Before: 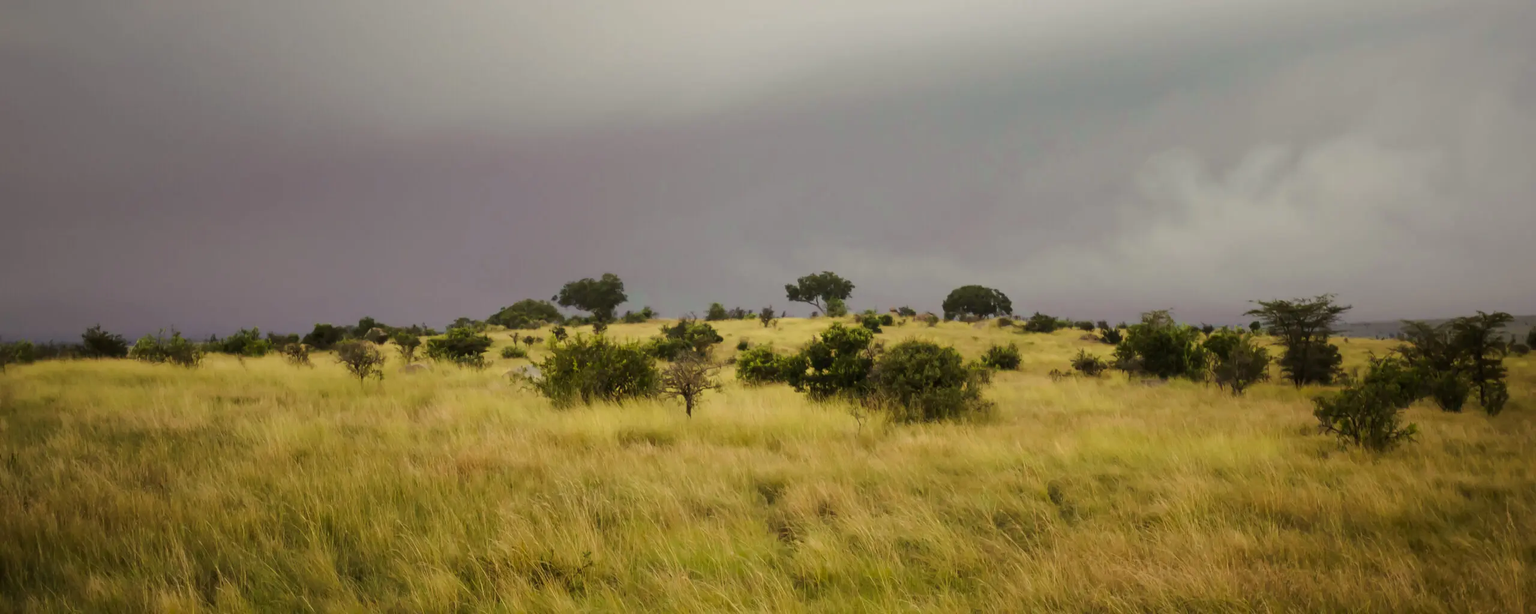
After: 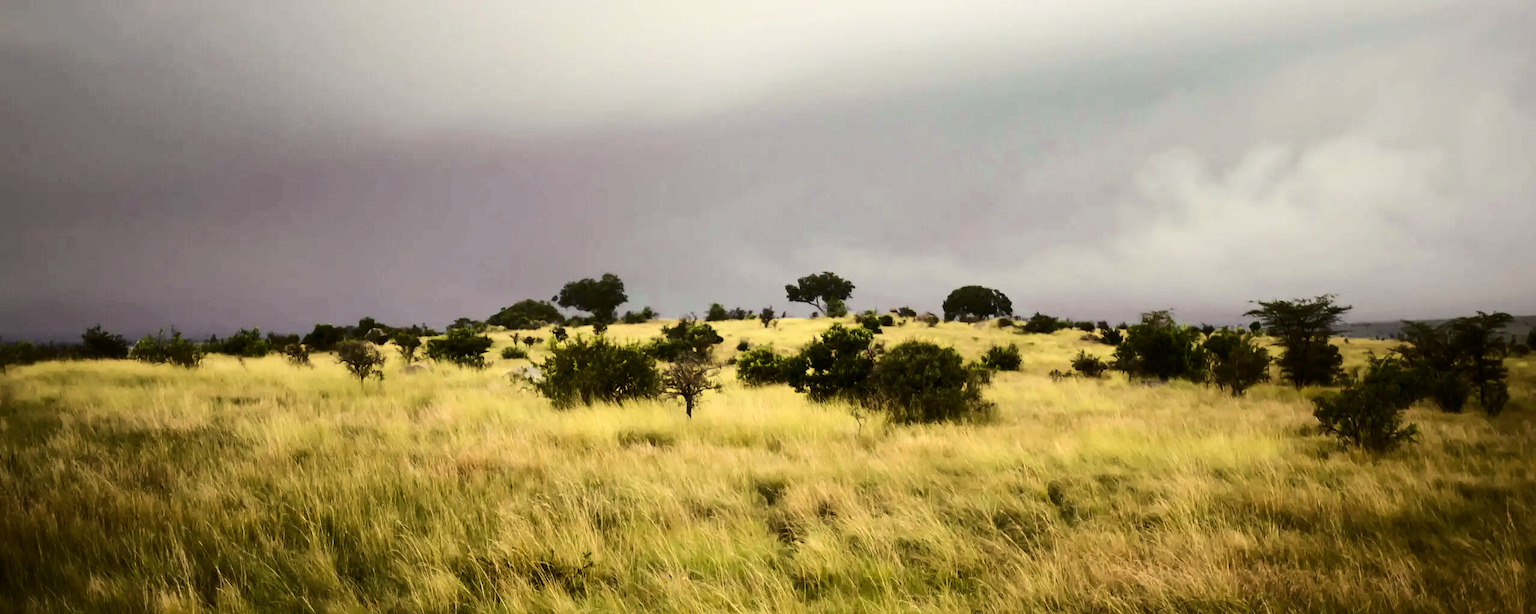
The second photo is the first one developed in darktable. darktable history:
tone equalizer: -8 EV -0.75 EV, -7 EV -0.7 EV, -6 EV -0.6 EV, -5 EV -0.4 EV, -3 EV 0.4 EV, -2 EV 0.6 EV, -1 EV 0.7 EV, +0 EV 0.75 EV, edges refinement/feathering 500, mask exposure compensation -1.57 EV, preserve details no
contrast brightness saturation: contrast 0.22
